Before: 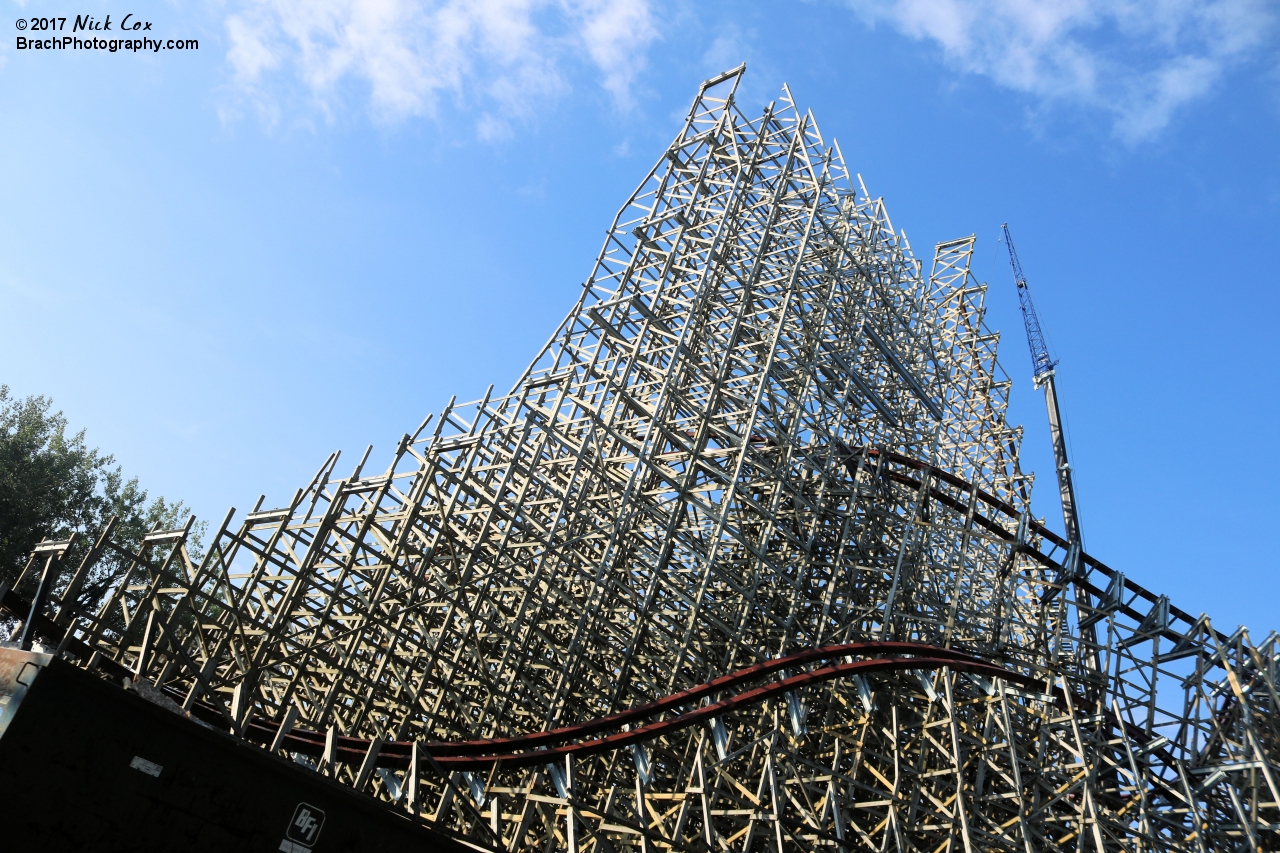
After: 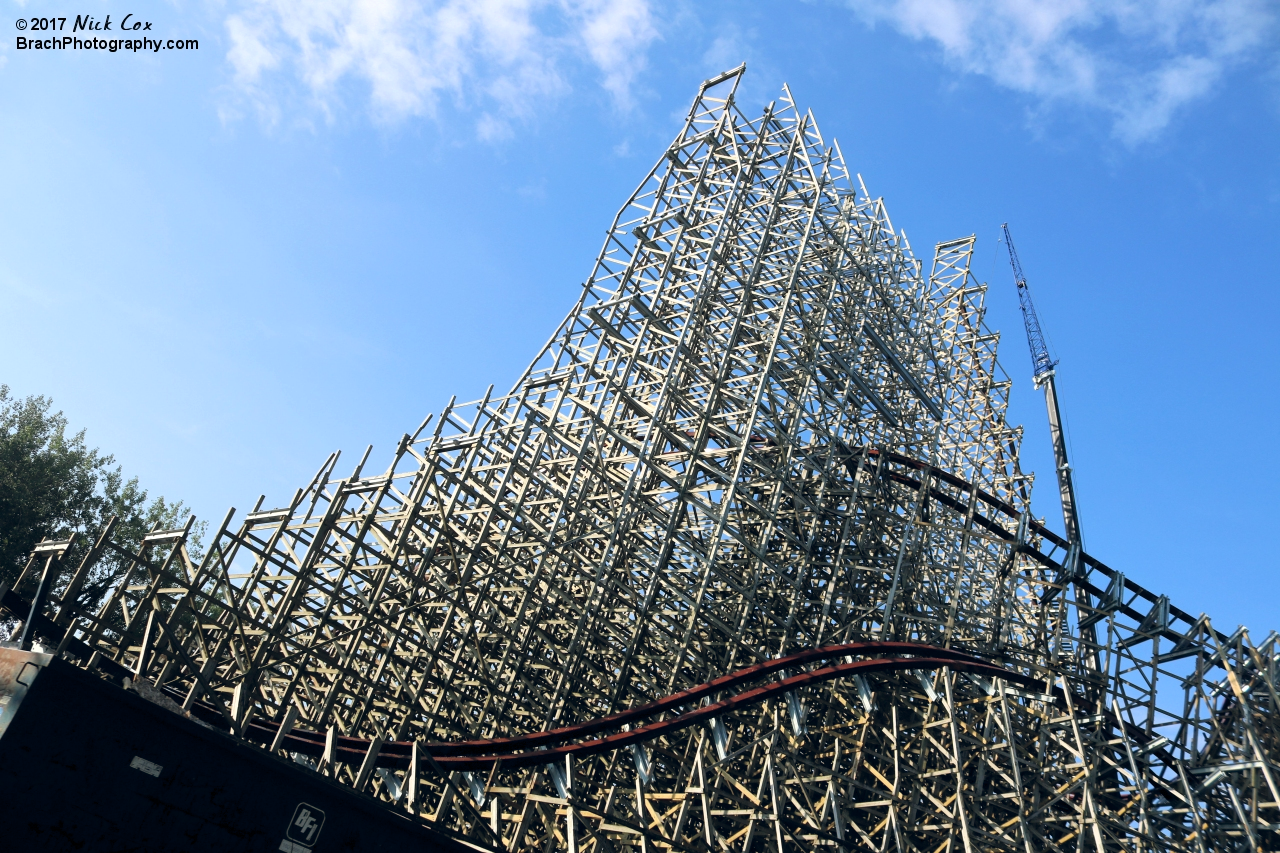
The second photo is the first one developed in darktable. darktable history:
tone equalizer: on, module defaults
shadows and highlights: shadows 25, highlights -25
color balance rgb: shadows lift › chroma 3.88%, shadows lift › hue 88.52°, power › hue 214.65°, global offset › chroma 0.1%, global offset › hue 252.4°, contrast 4.45%
